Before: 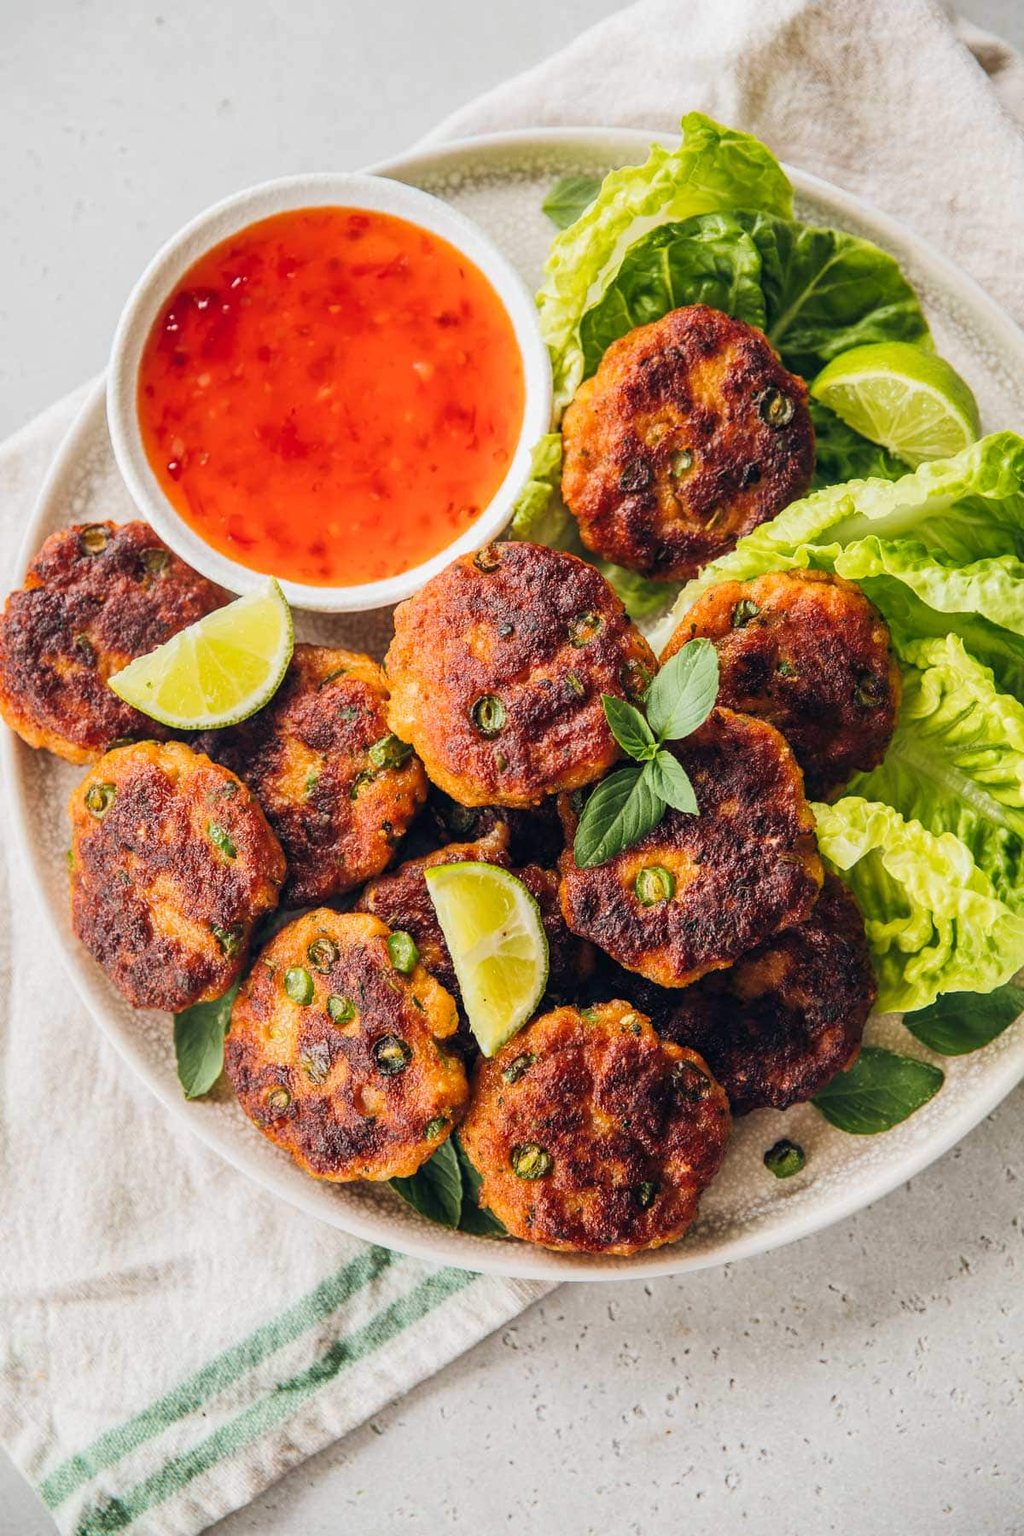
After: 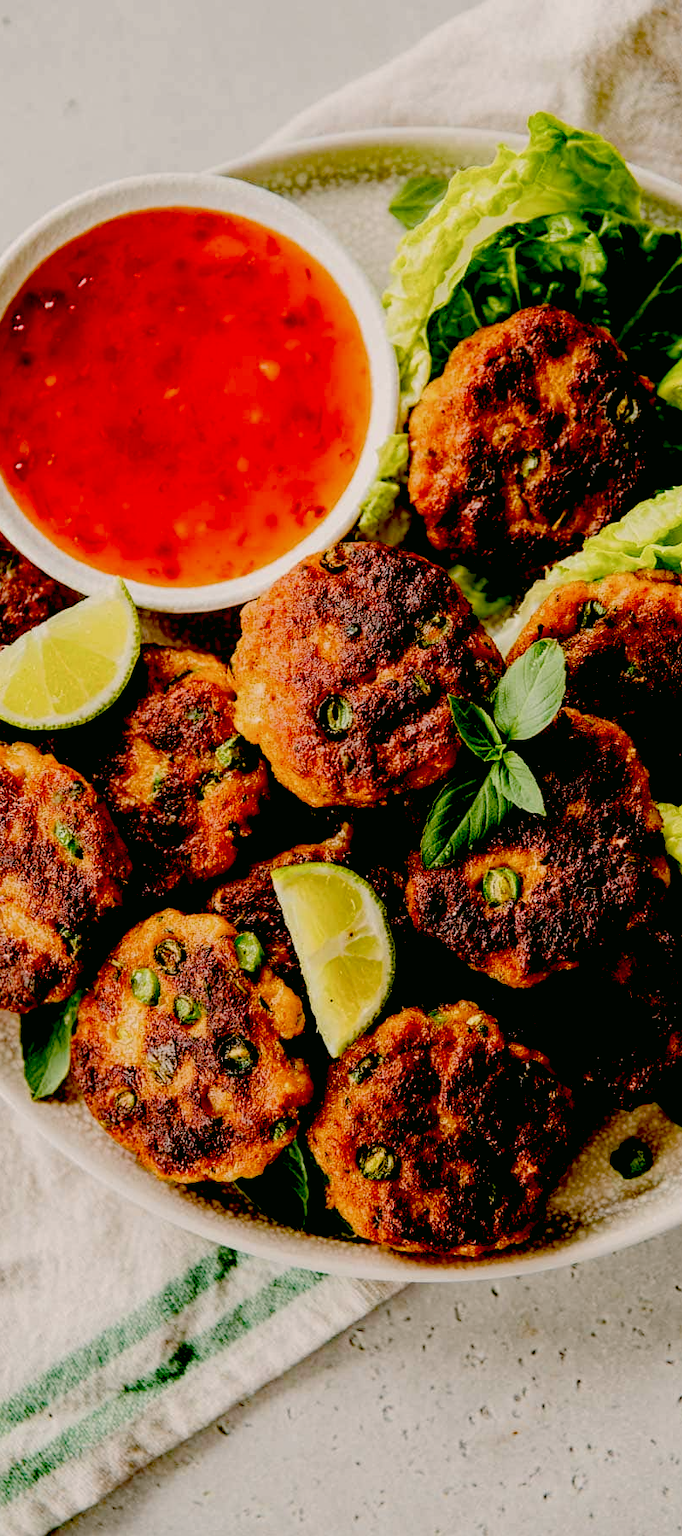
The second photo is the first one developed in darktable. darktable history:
color balance rgb: shadows lift › chroma 1%, shadows lift › hue 113°, highlights gain › chroma 0.2%, highlights gain › hue 333°, perceptual saturation grading › global saturation 20%, perceptual saturation grading › highlights -50%, perceptual saturation grading › shadows 25%, contrast -10%
crop and rotate: left 15.055%, right 18.278%
exposure: black level correction 0.1, exposure -0.092 EV, compensate highlight preservation false
color correction: highlights a* 4.02, highlights b* 4.98, shadows a* -7.55, shadows b* 4.98
